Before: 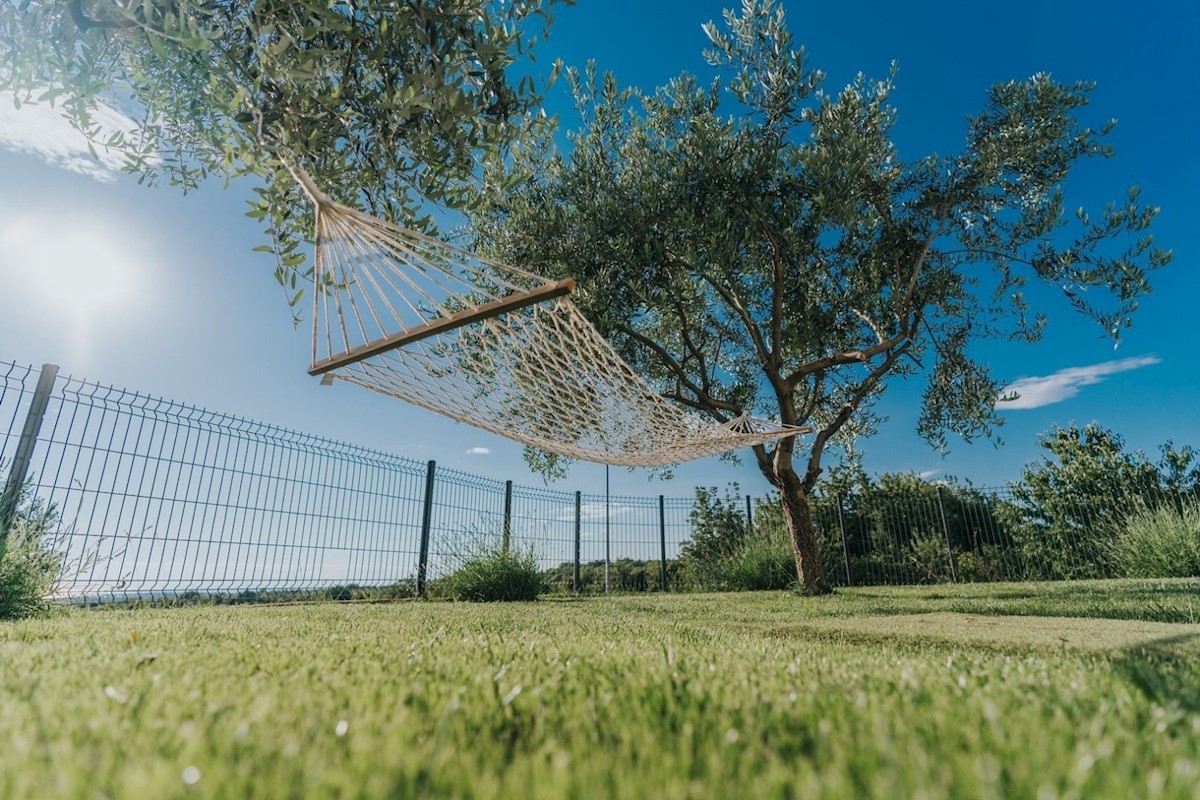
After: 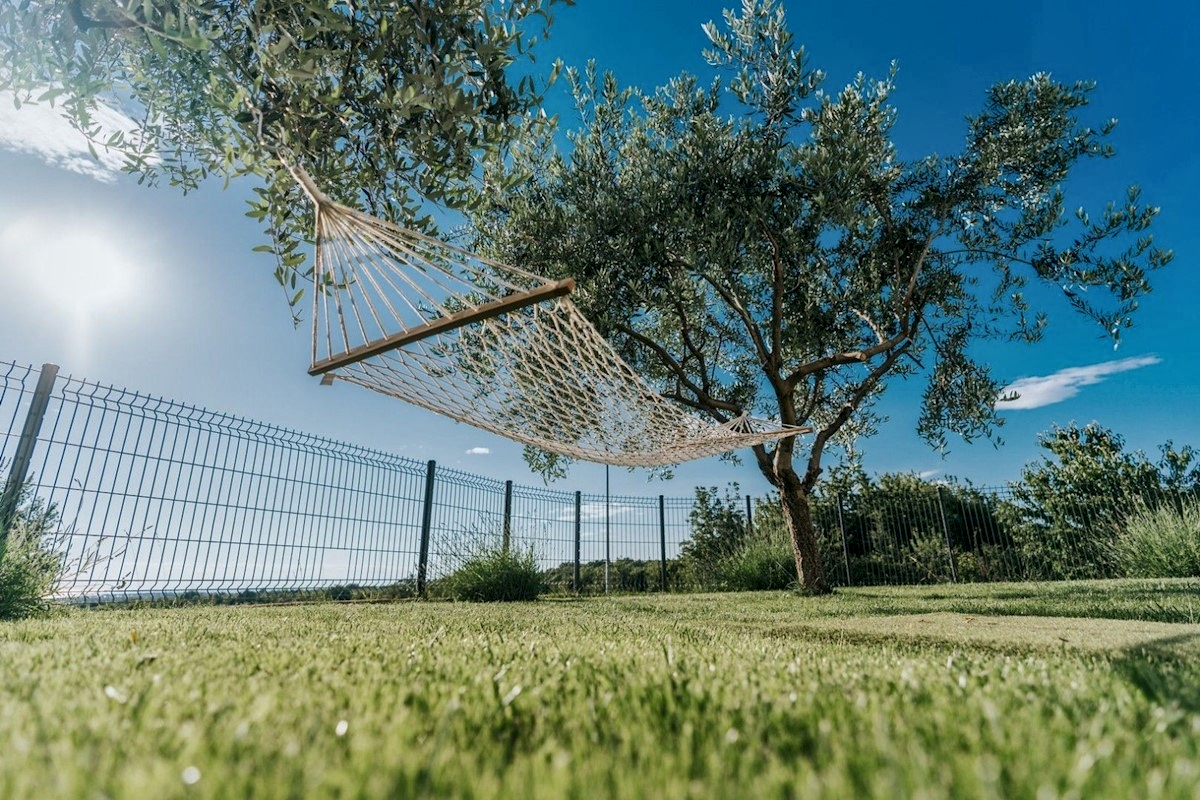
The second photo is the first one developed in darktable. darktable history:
local contrast: mode bilateral grid, contrast 19, coarseness 51, detail 161%, midtone range 0.2
